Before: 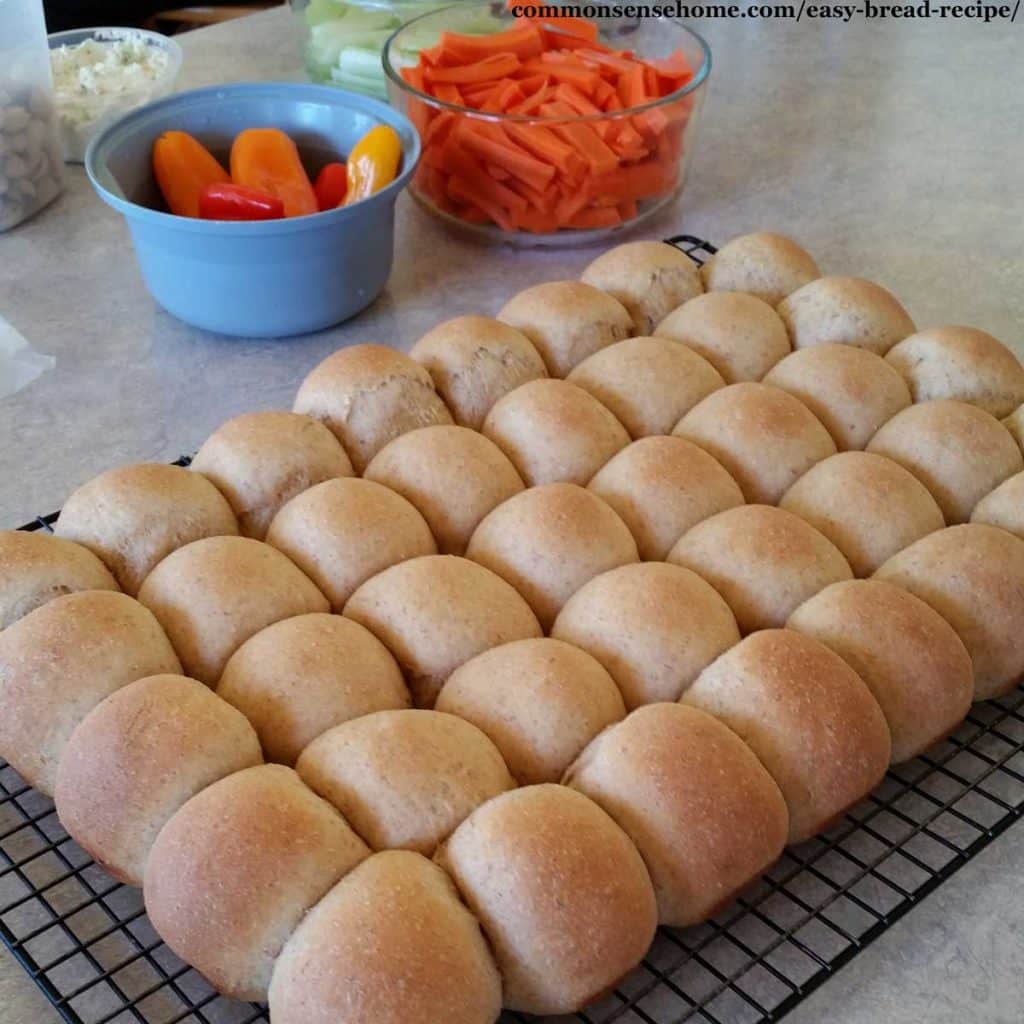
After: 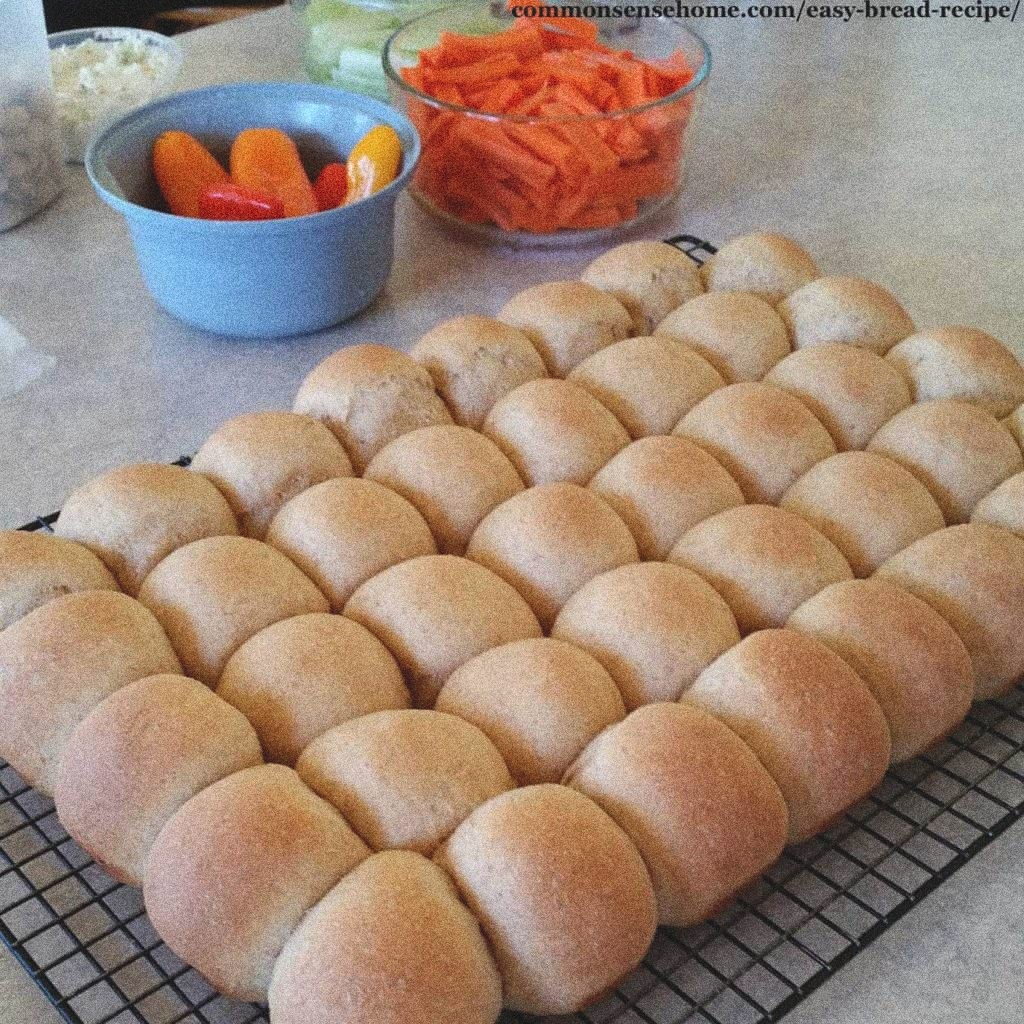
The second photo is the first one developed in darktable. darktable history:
color balance: lift [1.007, 1, 1, 1], gamma [1.097, 1, 1, 1]
grain: coarseness 14.49 ISO, strength 48.04%, mid-tones bias 35%
